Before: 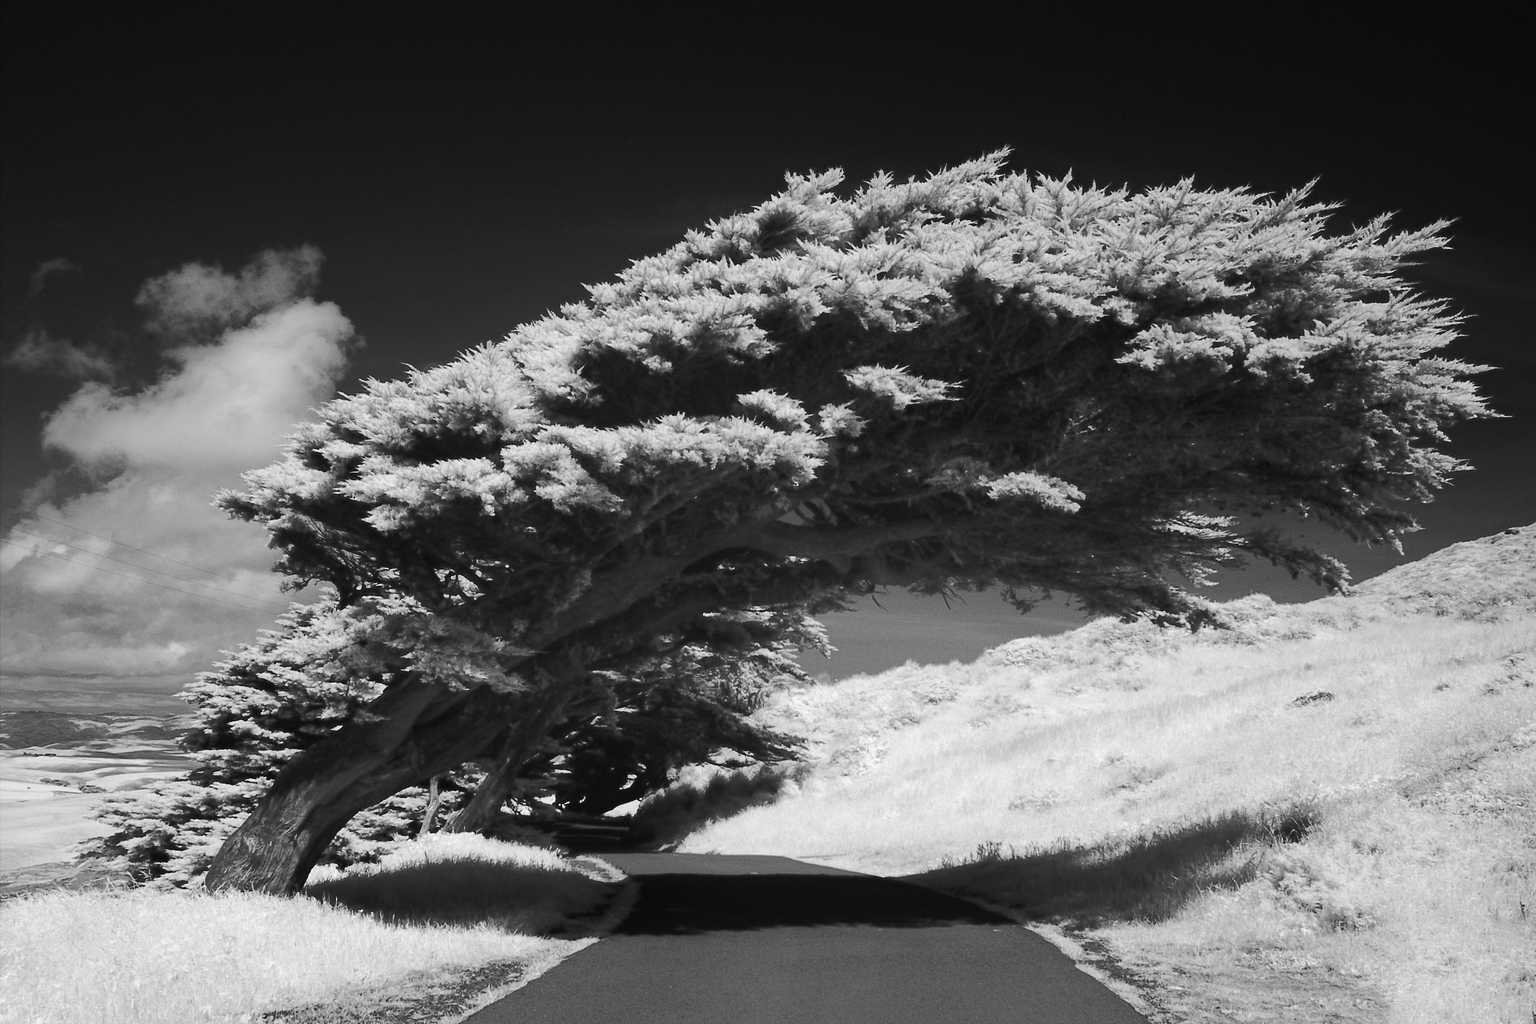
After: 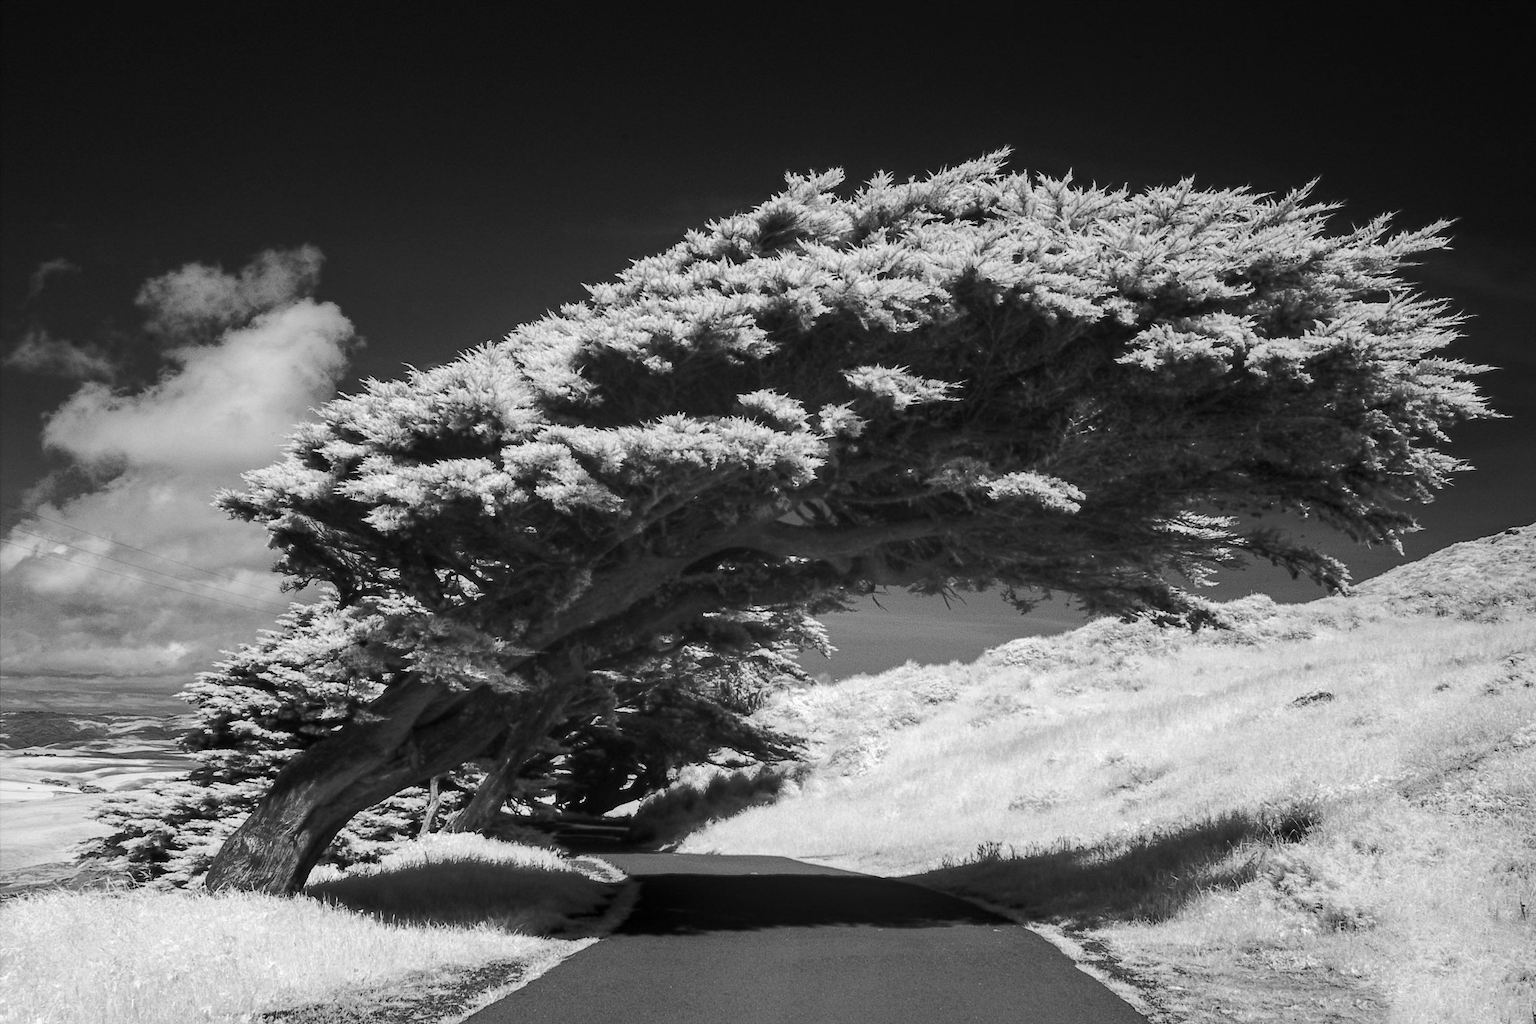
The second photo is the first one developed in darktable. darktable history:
local contrast: detail 130%
color balance rgb: linear chroma grading › global chroma 15%, perceptual saturation grading › global saturation 30%
color zones: curves: ch0 [(0, 0.363) (0.128, 0.373) (0.25, 0.5) (0.402, 0.407) (0.521, 0.525) (0.63, 0.559) (0.729, 0.662) (0.867, 0.471)]; ch1 [(0, 0.515) (0.136, 0.618) (0.25, 0.5) (0.378, 0) (0.516, 0) (0.622, 0.593) (0.737, 0.819) (0.87, 0.593)]; ch2 [(0, 0.529) (0.128, 0.471) (0.282, 0.451) (0.386, 0.662) (0.516, 0.525) (0.633, 0.554) (0.75, 0.62) (0.875, 0.441)]
